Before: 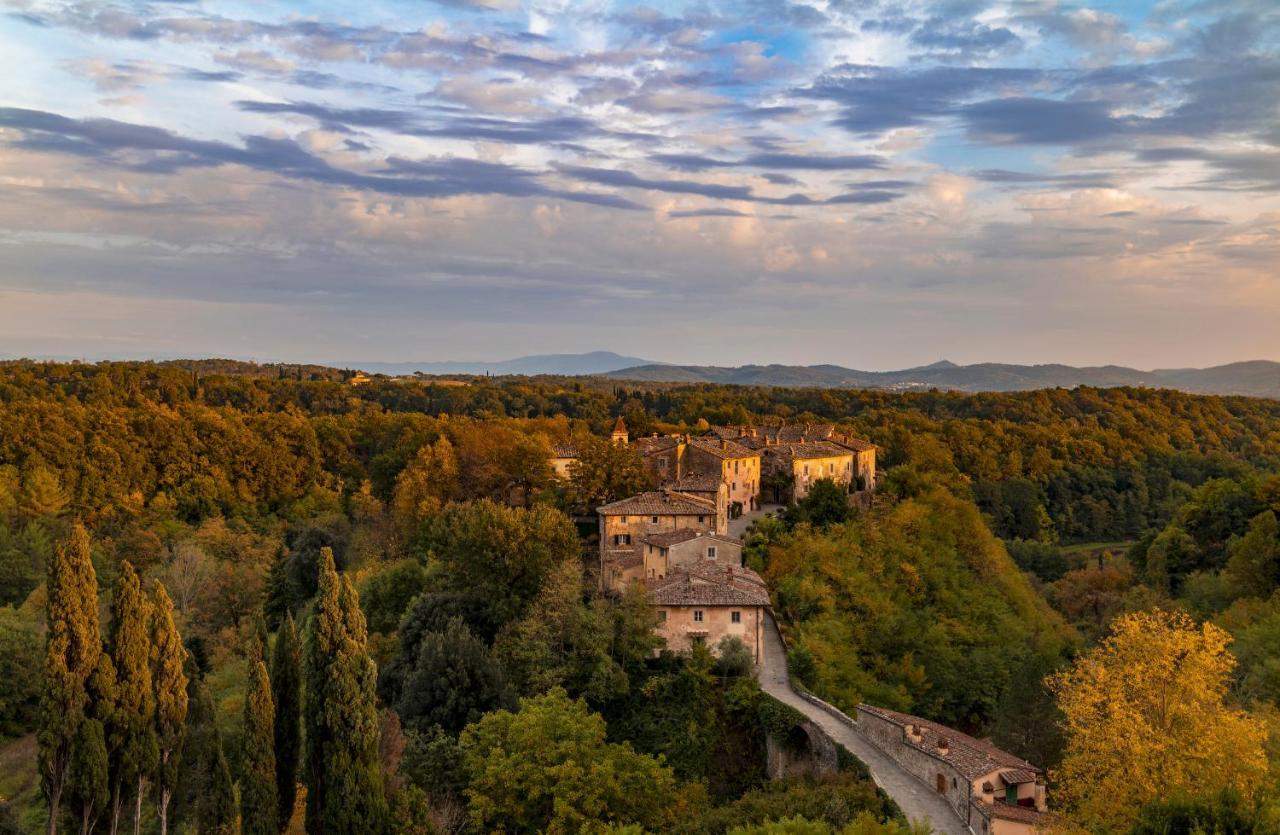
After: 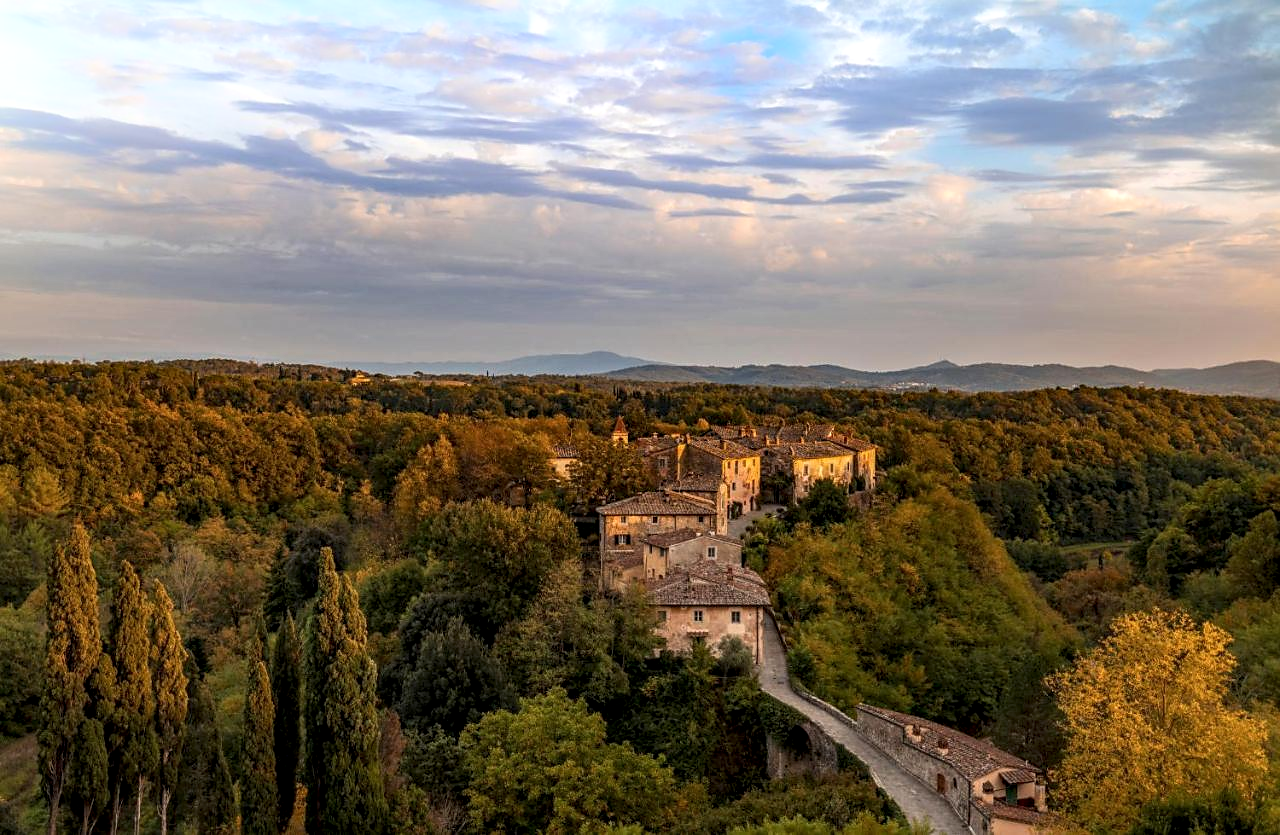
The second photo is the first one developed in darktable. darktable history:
local contrast: highlights 36%, detail 135%
shadows and highlights: shadows -21.69, highlights 98.81, soften with gaussian
tone equalizer: mask exposure compensation -0.489 EV
sharpen: radius 1.842, amount 0.393, threshold 1.497
